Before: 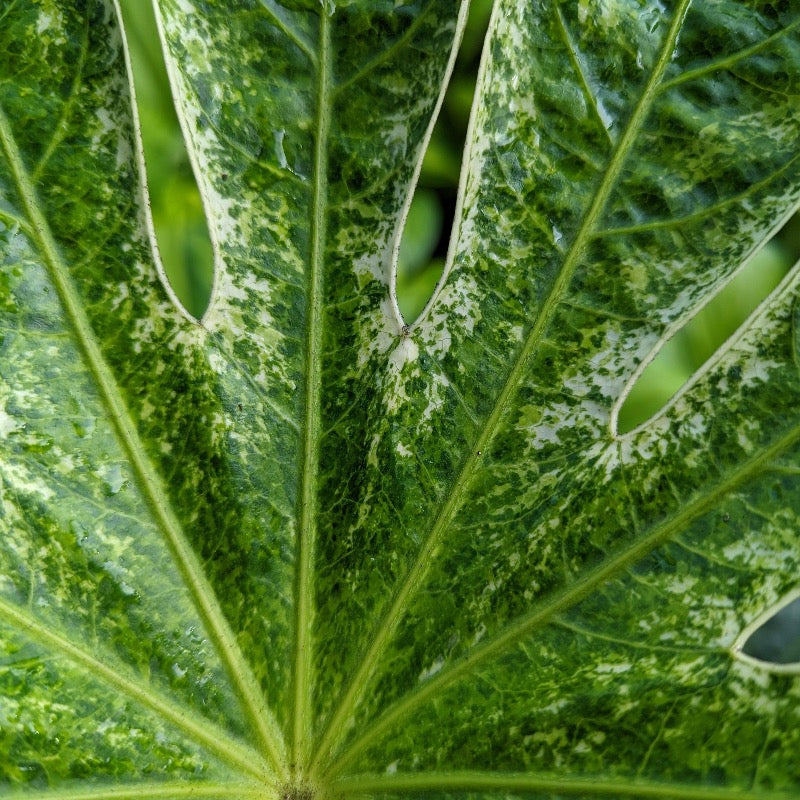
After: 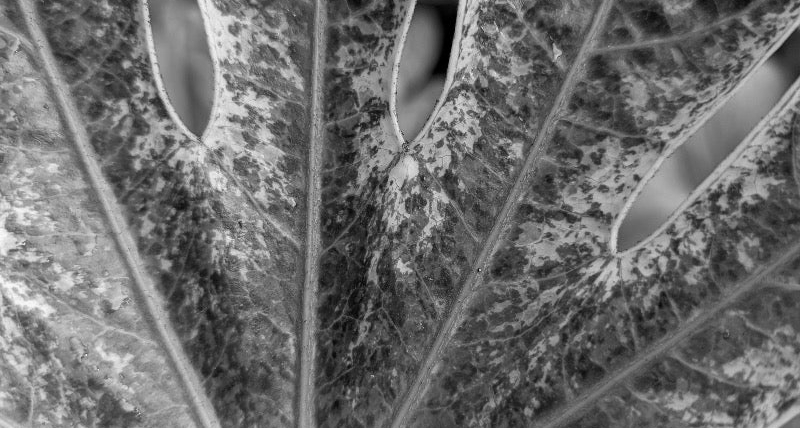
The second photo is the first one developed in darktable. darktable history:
crop and rotate: top 23.043%, bottom 23.437%
monochrome: on, module defaults
